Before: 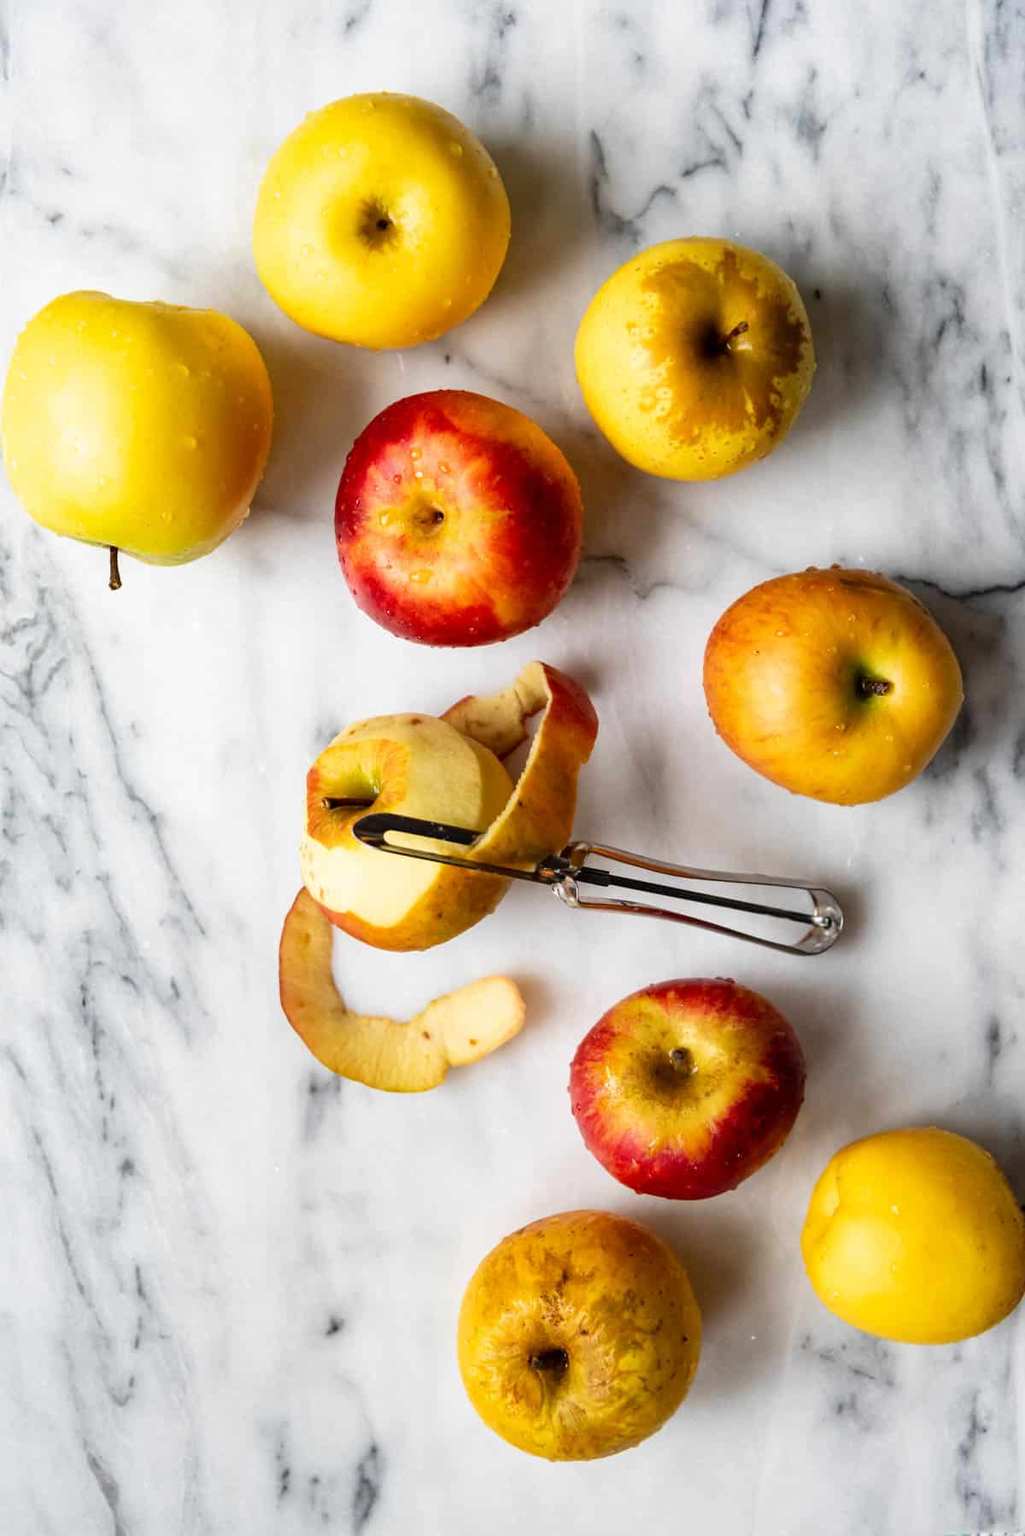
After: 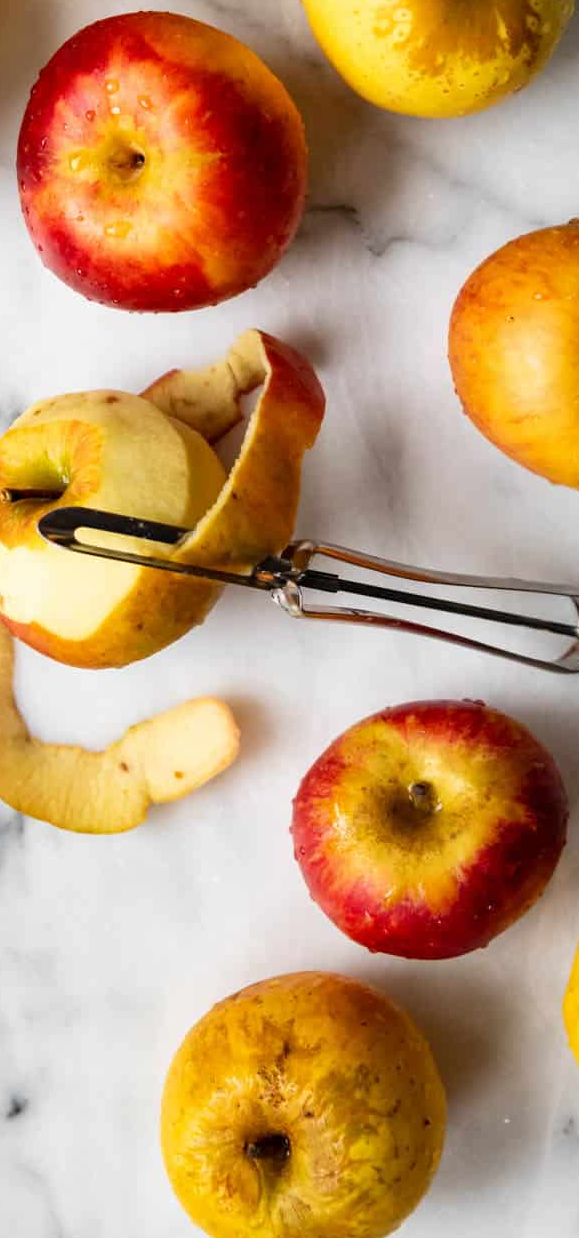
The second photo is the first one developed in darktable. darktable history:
crop: left 31.305%, top 24.794%, right 20.378%, bottom 6.313%
